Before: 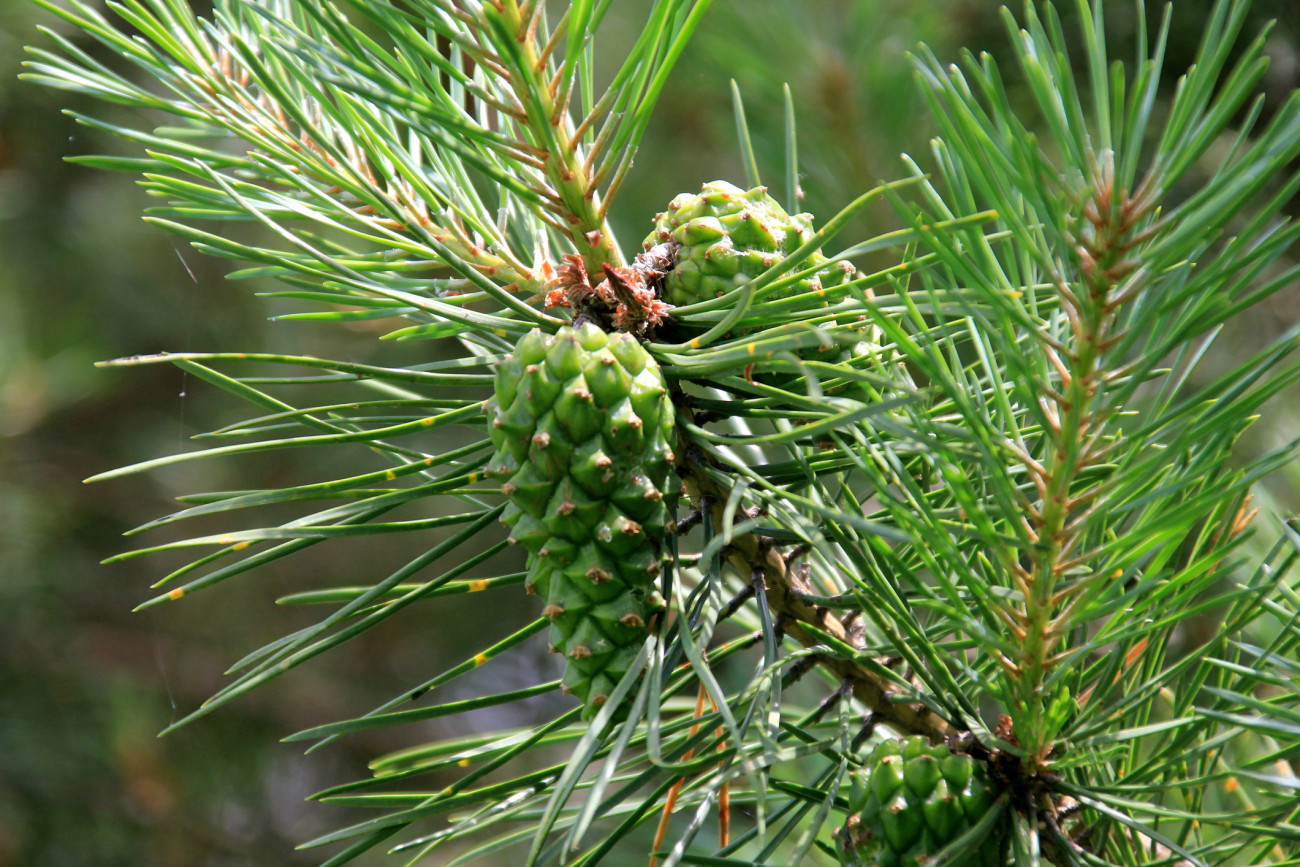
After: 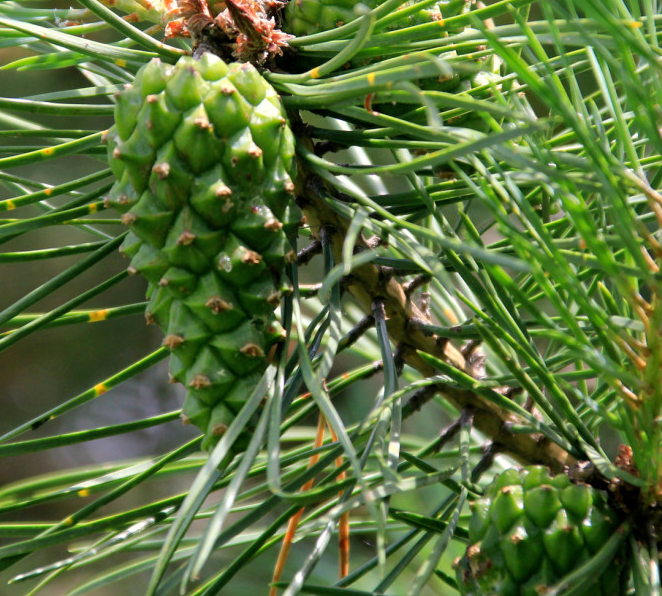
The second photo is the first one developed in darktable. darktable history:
crop and rotate: left 29.237%, top 31.152%, right 19.807%
shadows and highlights: shadows 29.32, highlights -29.32, low approximation 0.01, soften with gaussian
color correction: highlights b* 3
